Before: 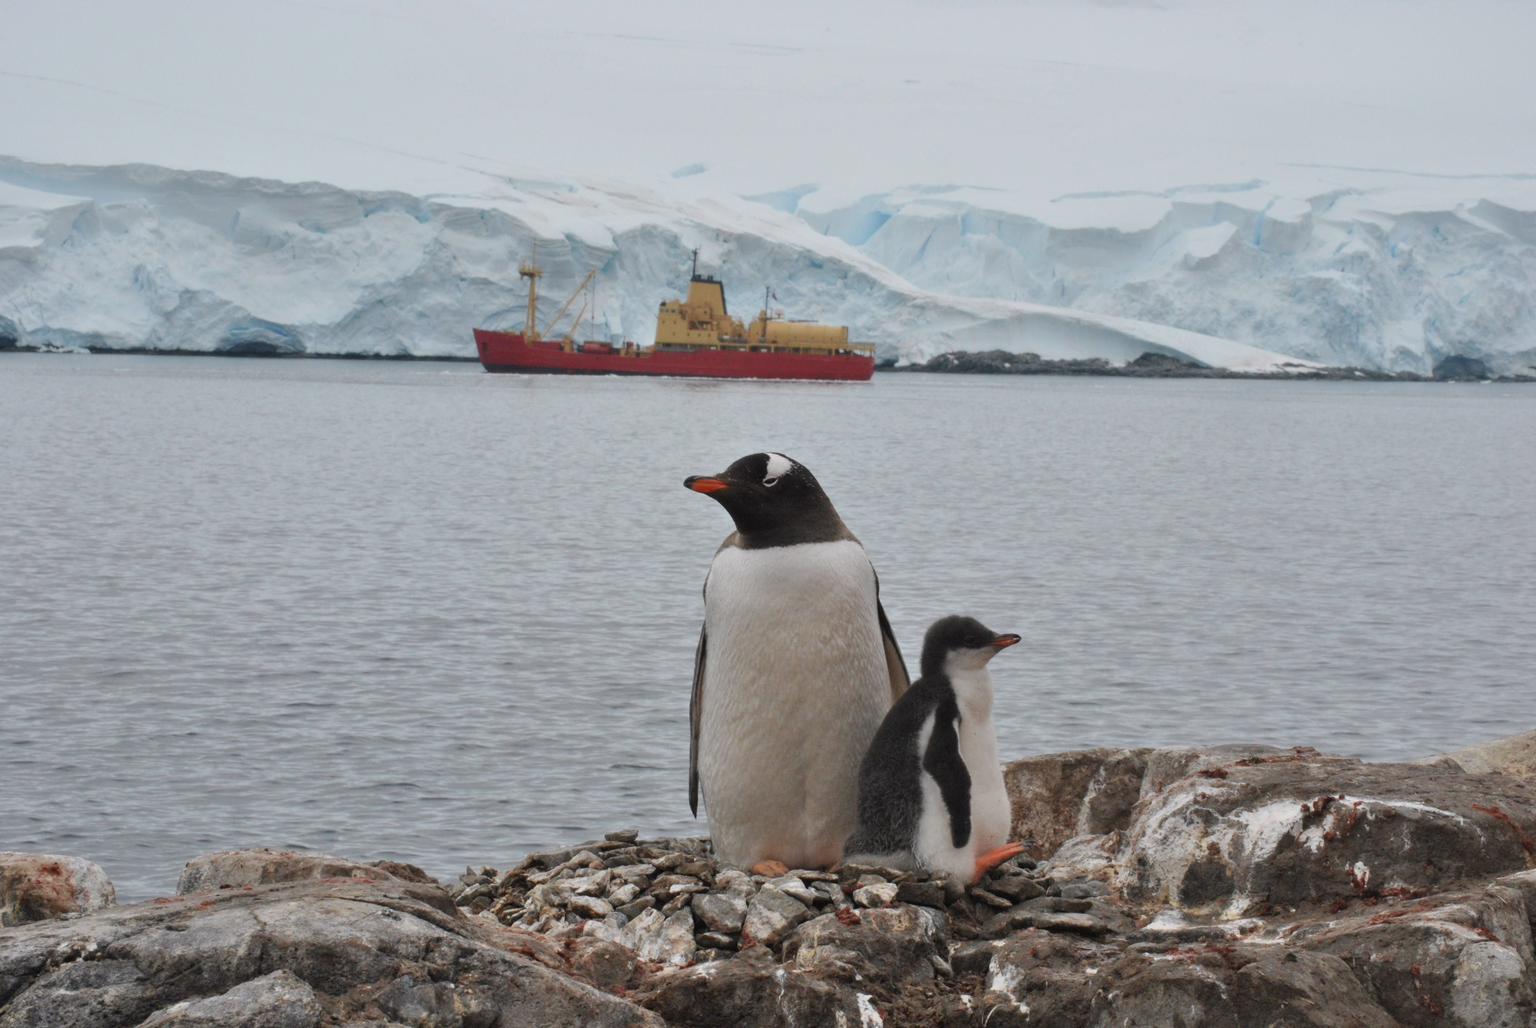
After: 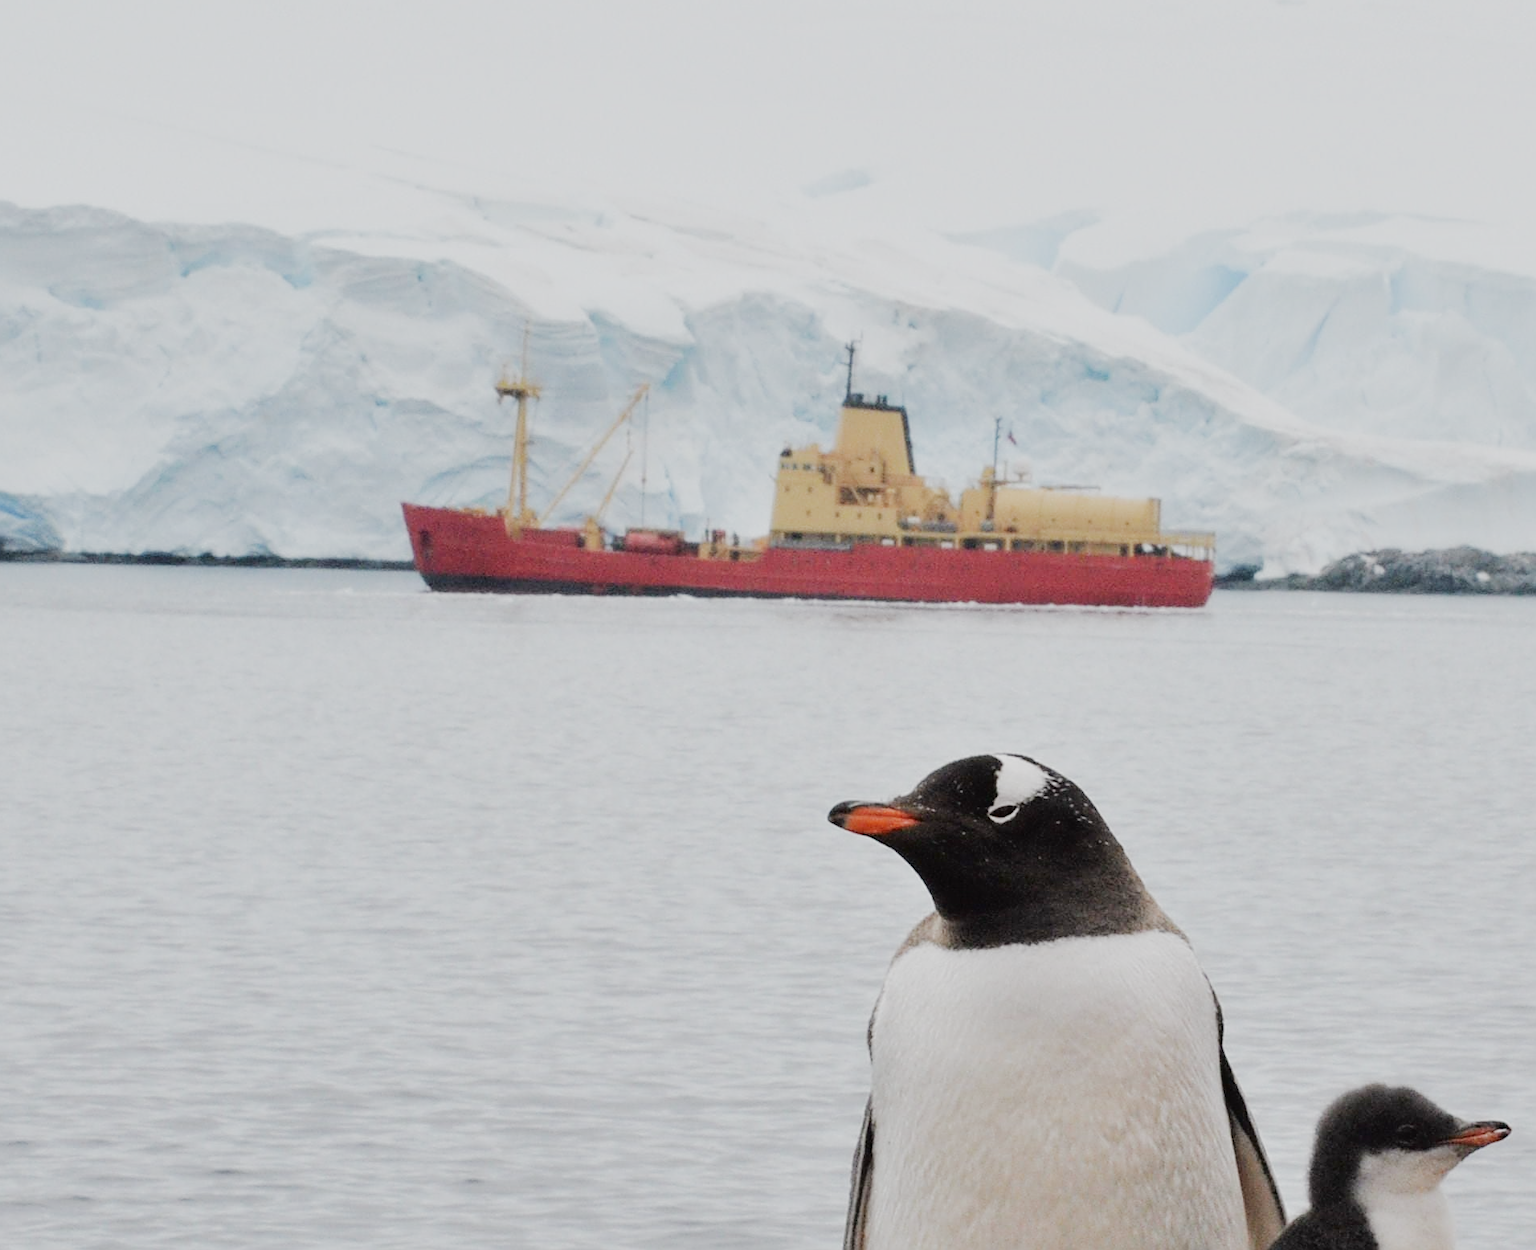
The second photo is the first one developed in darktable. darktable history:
crop: left 17.911%, top 7.863%, right 32.692%, bottom 32.051%
exposure: black level correction 0, exposure 0.951 EV, compensate exposure bias true, compensate highlight preservation false
tone curve: curves: ch0 [(0, 0) (0.003, 0.016) (0.011, 0.015) (0.025, 0.017) (0.044, 0.026) (0.069, 0.034) (0.1, 0.043) (0.136, 0.068) (0.177, 0.119) (0.224, 0.175) (0.277, 0.251) (0.335, 0.328) (0.399, 0.415) (0.468, 0.499) (0.543, 0.58) (0.623, 0.659) (0.709, 0.731) (0.801, 0.807) (0.898, 0.895) (1, 1)], color space Lab, independent channels, preserve colors none
sharpen: on, module defaults
filmic rgb: black relative exposure -7.65 EV, white relative exposure 4.56 EV, hardness 3.61, preserve chrominance no, color science v5 (2021), iterations of high-quality reconstruction 0, contrast in shadows safe, contrast in highlights safe
